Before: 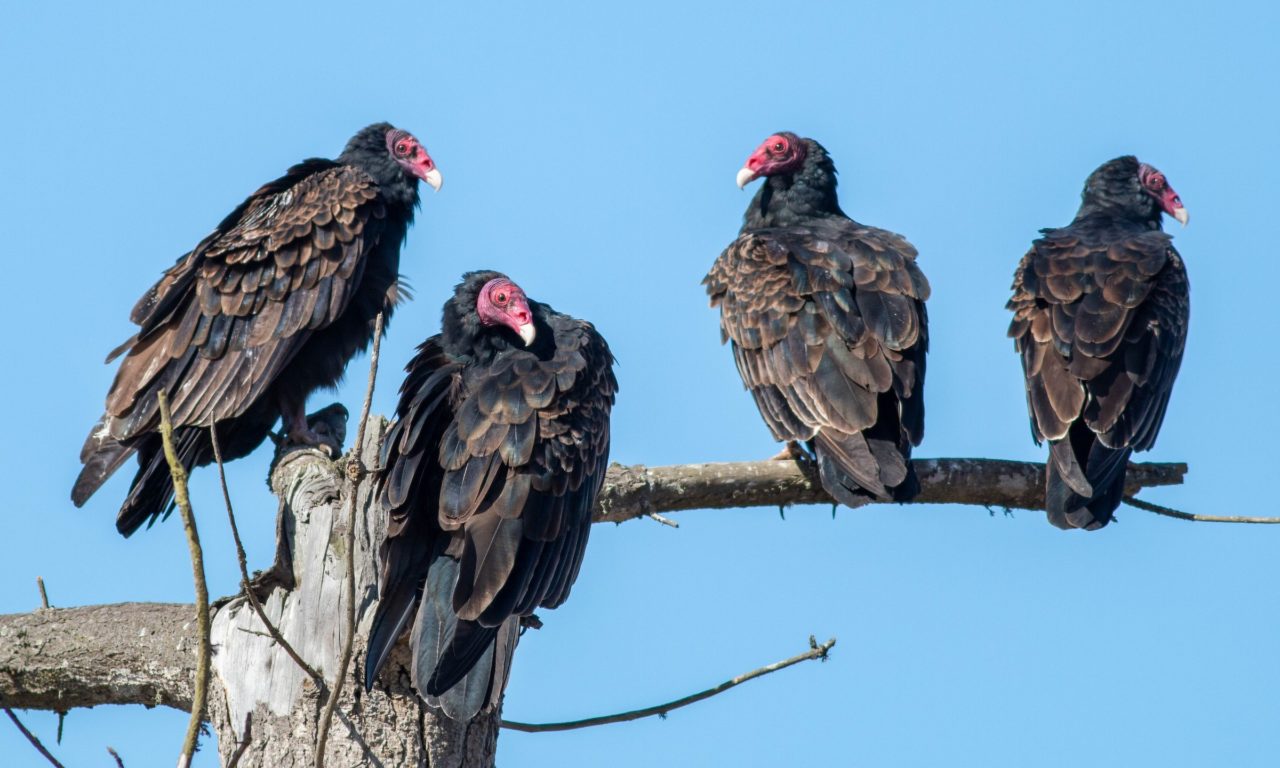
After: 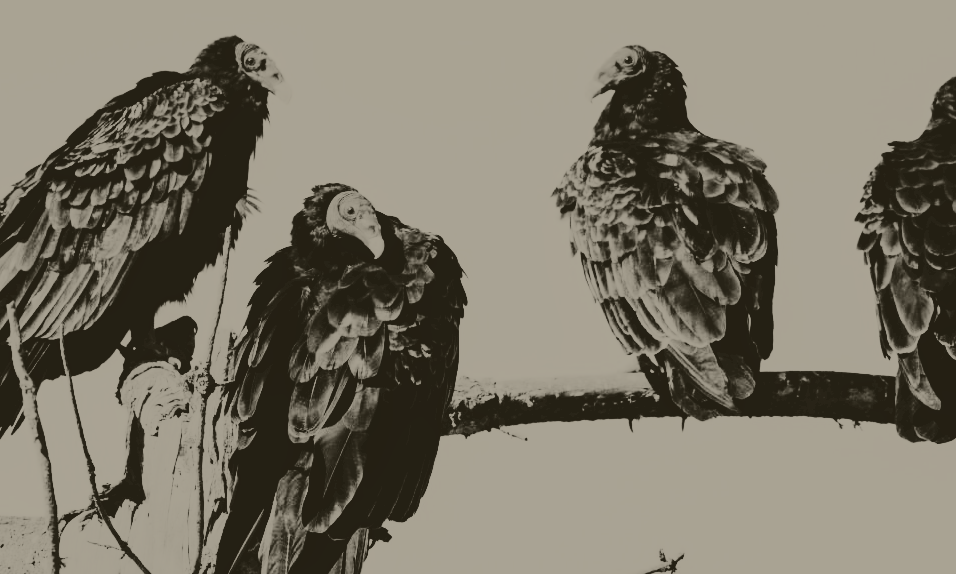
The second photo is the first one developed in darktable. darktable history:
rgb curve: curves: ch0 [(0, 0) (0.21, 0.15) (0.24, 0.21) (0.5, 0.75) (0.75, 0.96) (0.89, 0.99) (1, 1)]; ch1 [(0, 0.02) (0.21, 0.13) (0.25, 0.2) (0.5, 0.67) (0.75, 0.9) (0.89, 0.97) (1, 1)]; ch2 [(0, 0.02) (0.21, 0.13) (0.25, 0.2) (0.5, 0.67) (0.75, 0.9) (0.89, 0.97) (1, 1)], compensate middle gray true
crop and rotate: left 11.831%, top 11.346%, right 13.429%, bottom 13.899%
exposure: black level correction 0.046, exposure -0.228 EV, compensate highlight preservation false
filmic rgb: black relative exposure -7.65 EV, white relative exposure 4.56 EV, hardness 3.61, contrast 1.05
colorize: hue 41.44°, saturation 22%, source mix 60%, lightness 10.61%
local contrast: highlights 100%, shadows 100%, detail 120%, midtone range 0.2
white balance: red 1.467, blue 0.684
tone curve: curves: ch0 [(0, 0) (0.003, 0.06) (0.011, 0.059) (0.025, 0.065) (0.044, 0.076) (0.069, 0.088) (0.1, 0.102) (0.136, 0.116) (0.177, 0.137) (0.224, 0.169) (0.277, 0.214) (0.335, 0.271) (0.399, 0.356) (0.468, 0.459) (0.543, 0.579) (0.623, 0.705) (0.709, 0.823) (0.801, 0.918) (0.898, 0.963) (1, 1)], preserve colors none
